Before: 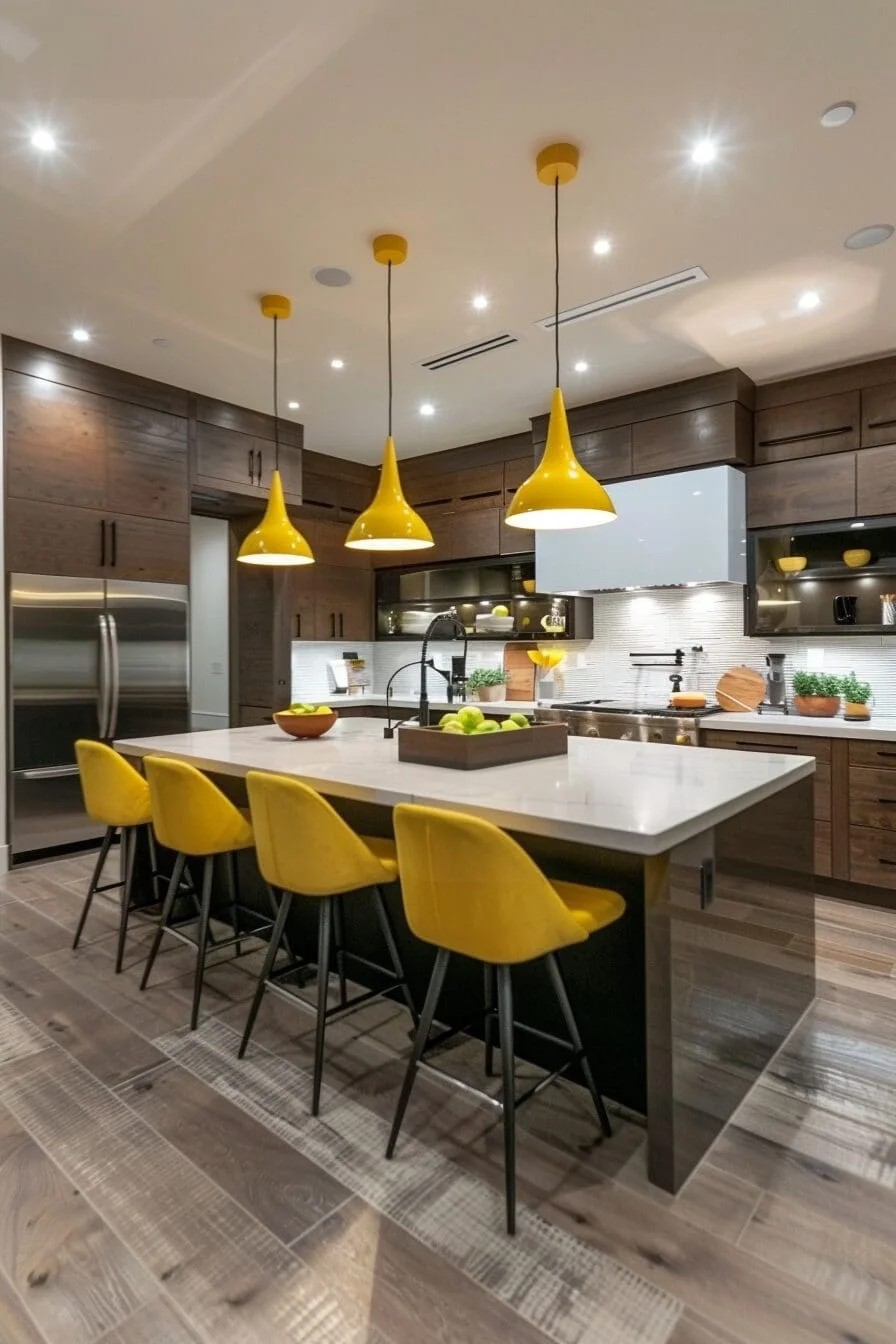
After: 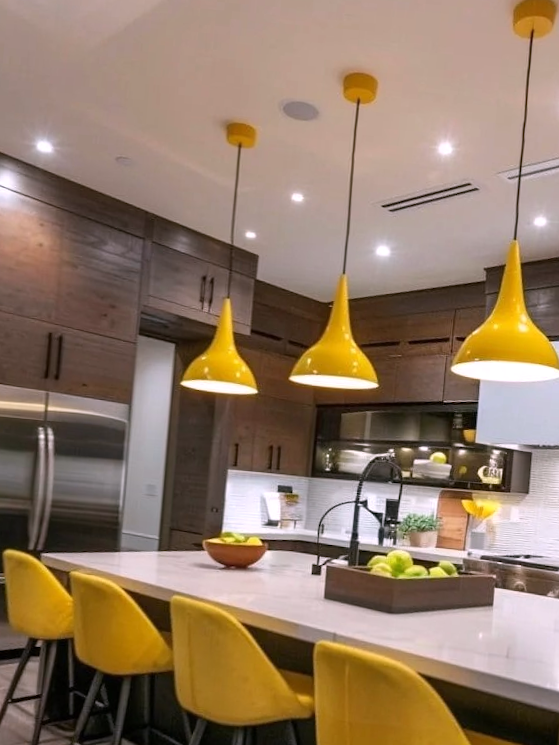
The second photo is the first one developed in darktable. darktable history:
white balance: red 1.05, blue 1.072
crop and rotate: angle -4.99°, left 2.122%, top 6.945%, right 27.566%, bottom 30.519%
